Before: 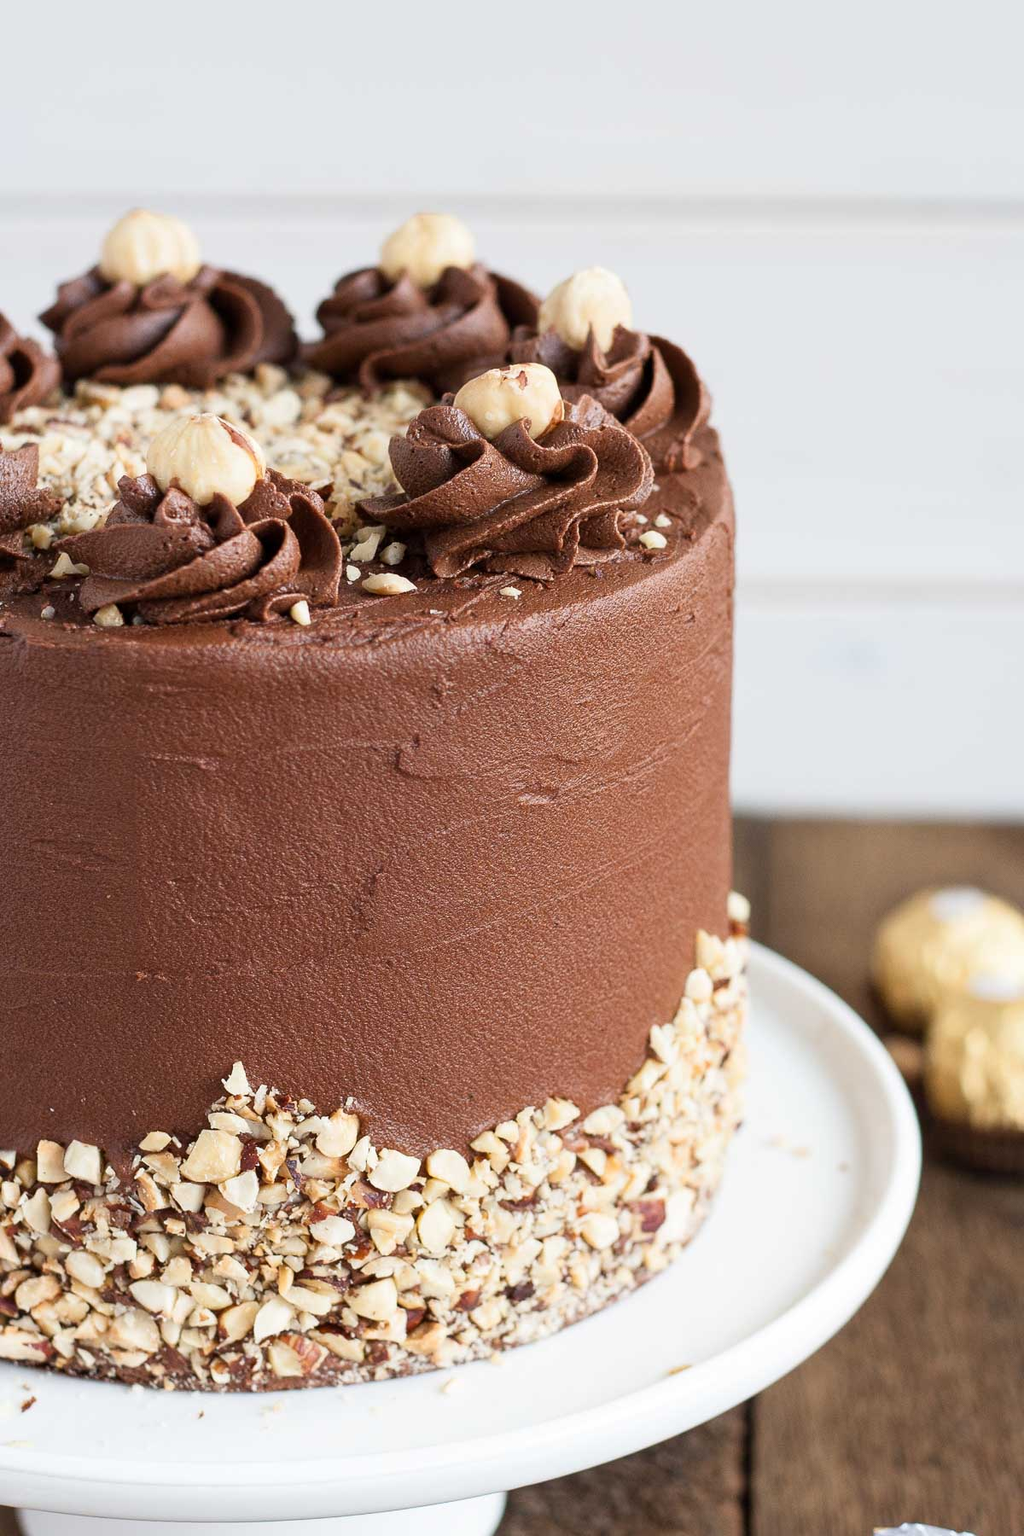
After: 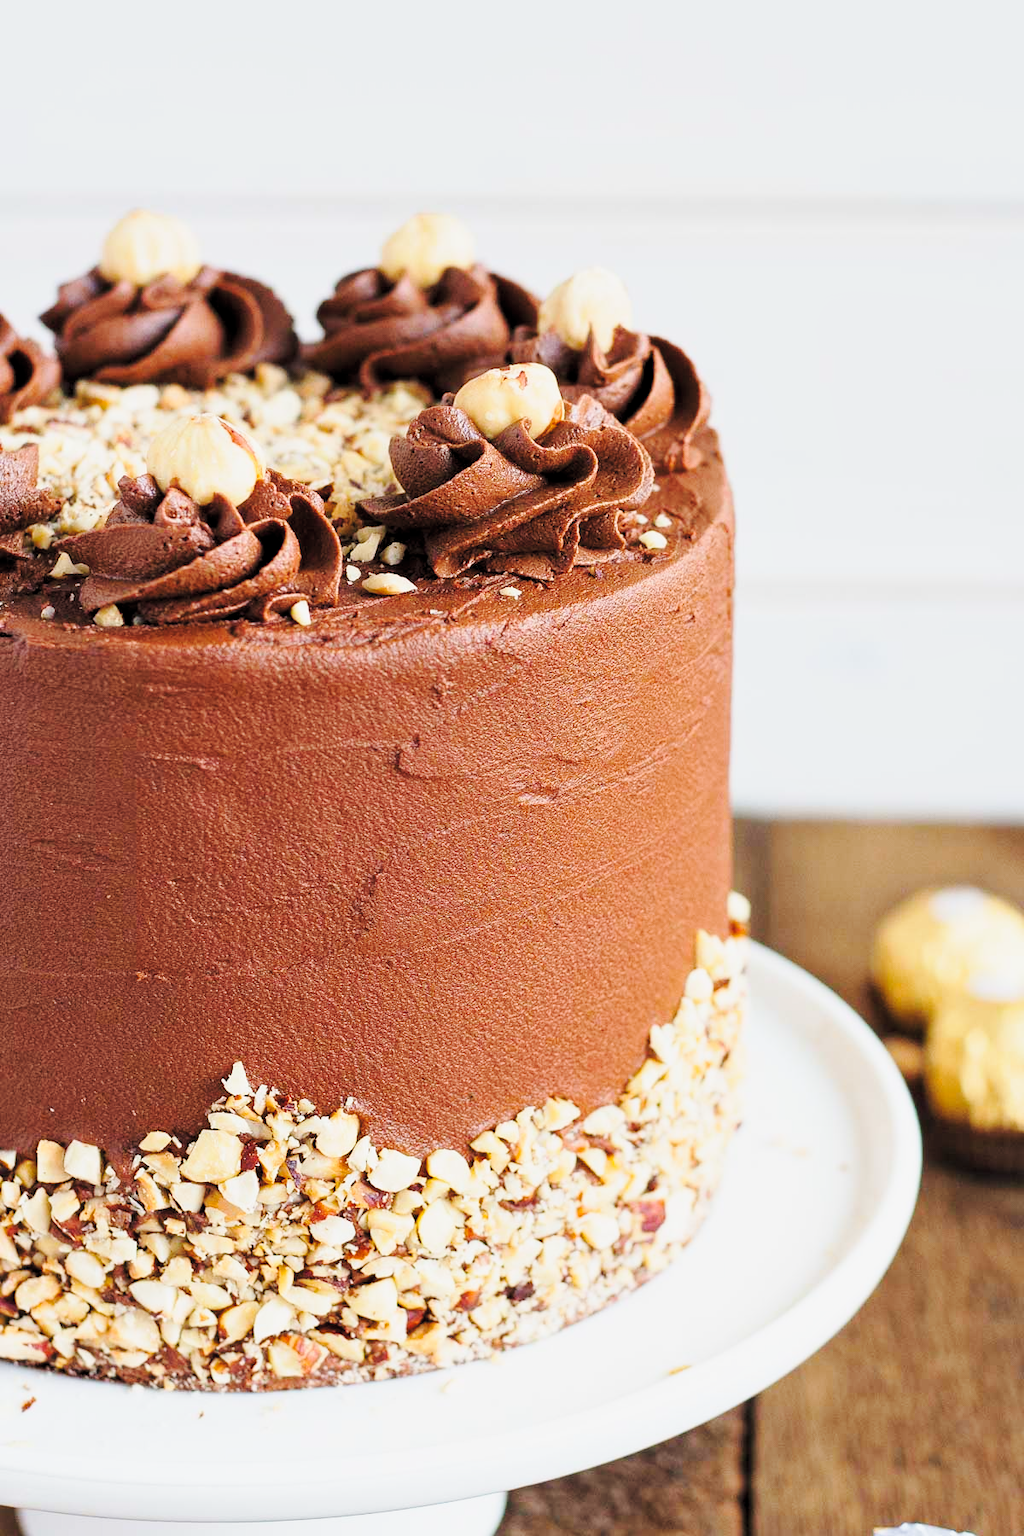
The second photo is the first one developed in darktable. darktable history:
contrast equalizer: y [[0.6 ×6], [0.55 ×6], [0 ×6], [0 ×6], [0 ×6]], mix 0.141
base curve: curves: ch0 [(0, 0) (0.028, 0.03) (0.121, 0.232) (0.46, 0.748) (0.859, 0.968) (1, 1)], preserve colors none
color balance rgb: perceptual saturation grading › global saturation 25.39%
exposure: exposure -0.568 EV, compensate highlight preservation false
contrast brightness saturation: brightness 0.154
